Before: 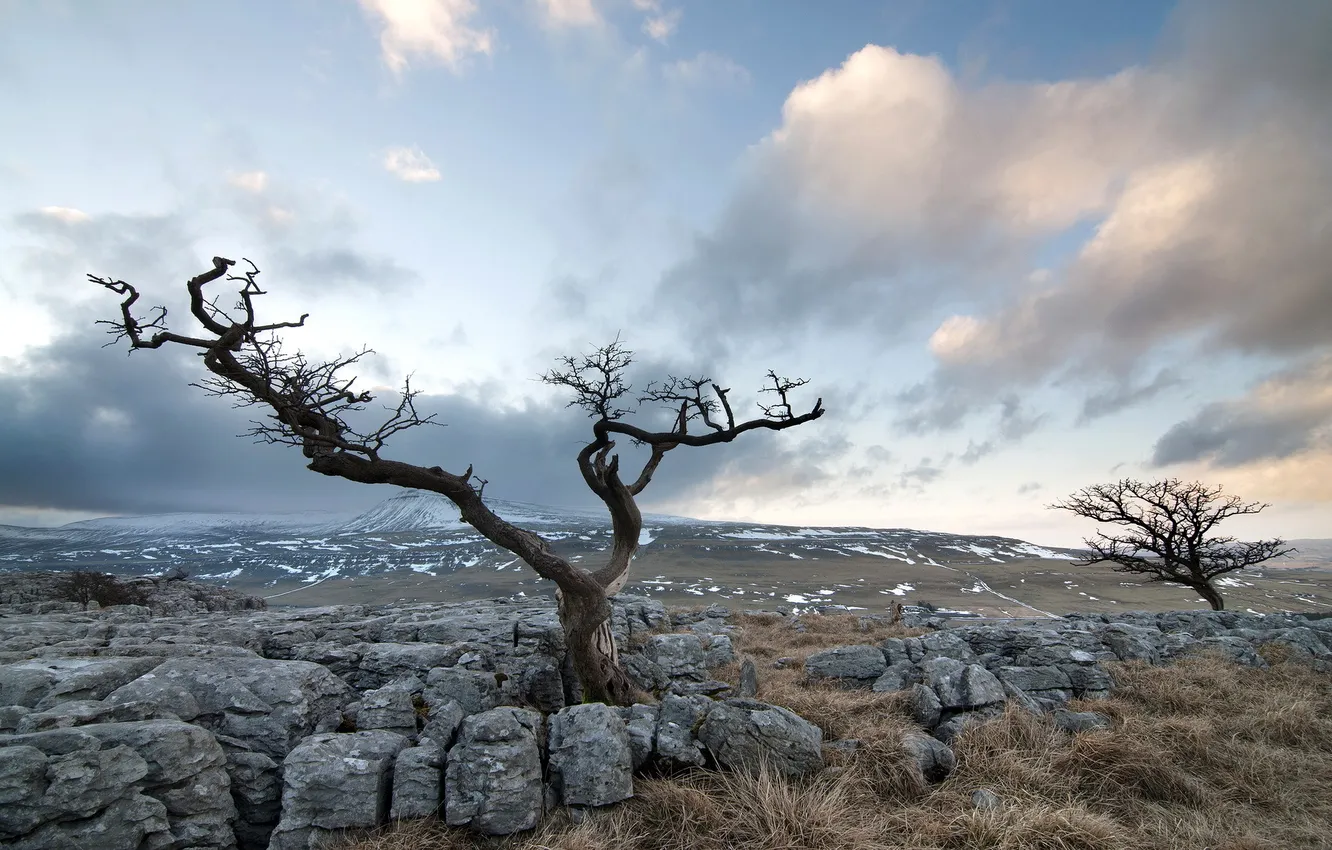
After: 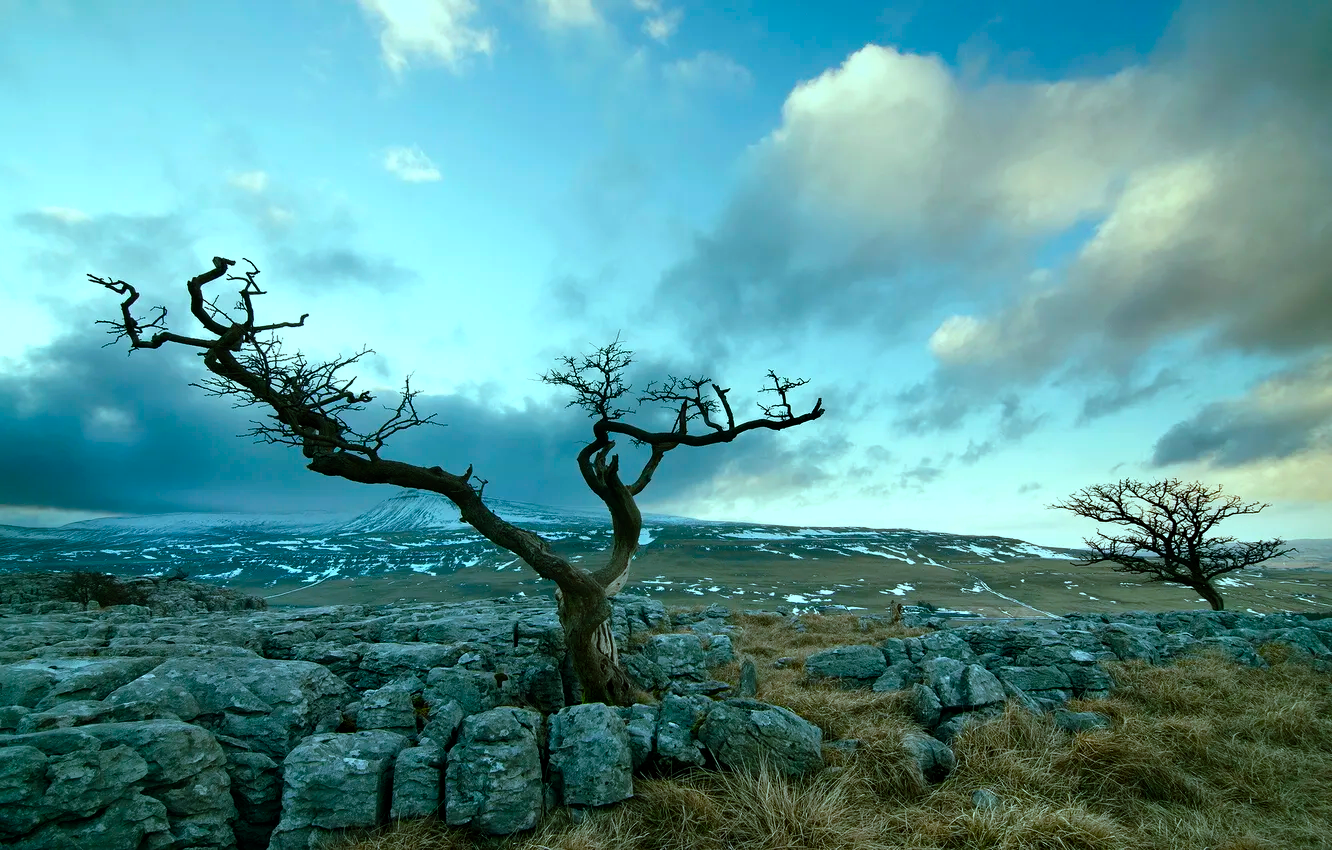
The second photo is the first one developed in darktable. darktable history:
color balance rgb: shadows lift › chroma 11.982%, shadows lift › hue 133.05°, power › luminance -14.993%, highlights gain › chroma 5.349%, highlights gain › hue 196.51°, linear chroma grading › shadows 10.07%, linear chroma grading › highlights 9.557%, linear chroma grading › global chroma 14.815%, linear chroma grading › mid-tones 14.676%, perceptual saturation grading › global saturation 34.726%, perceptual saturation grading › highlights -29.798%, perceptual saturation grading › shadows 34.599%
